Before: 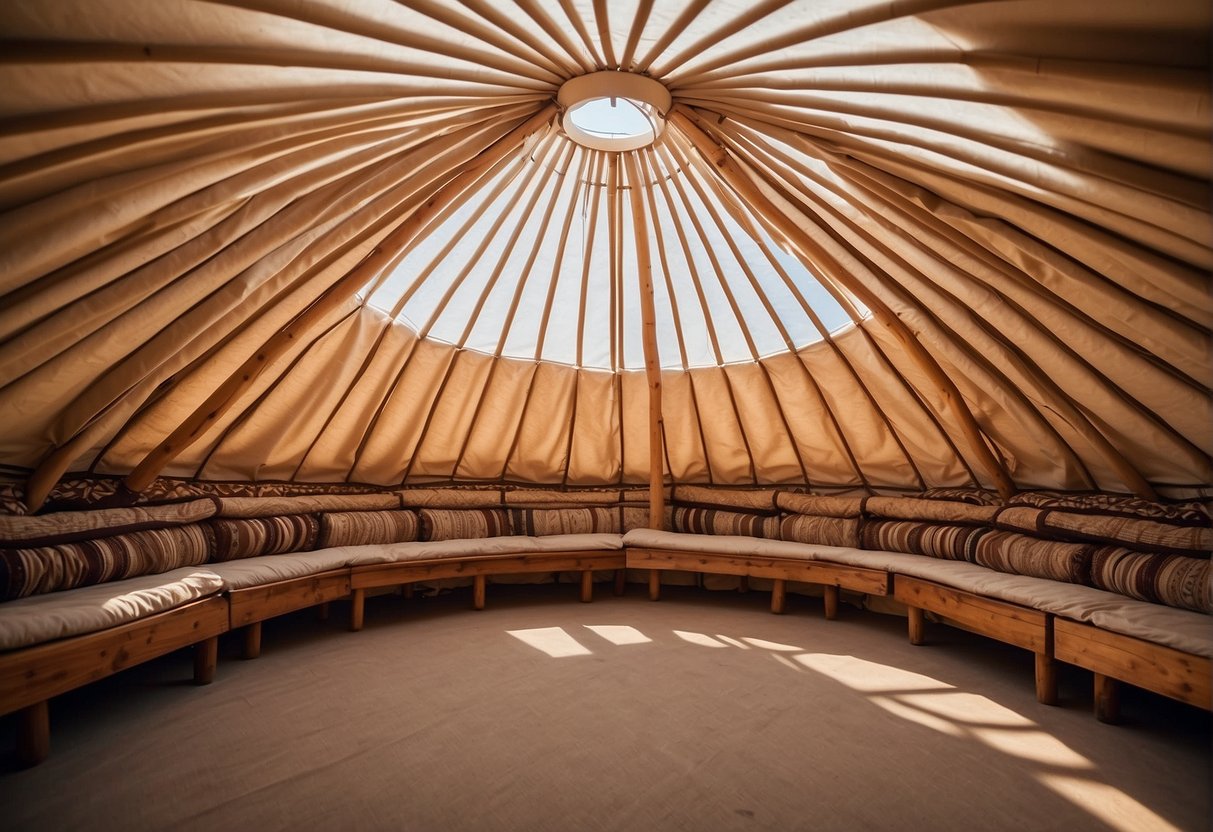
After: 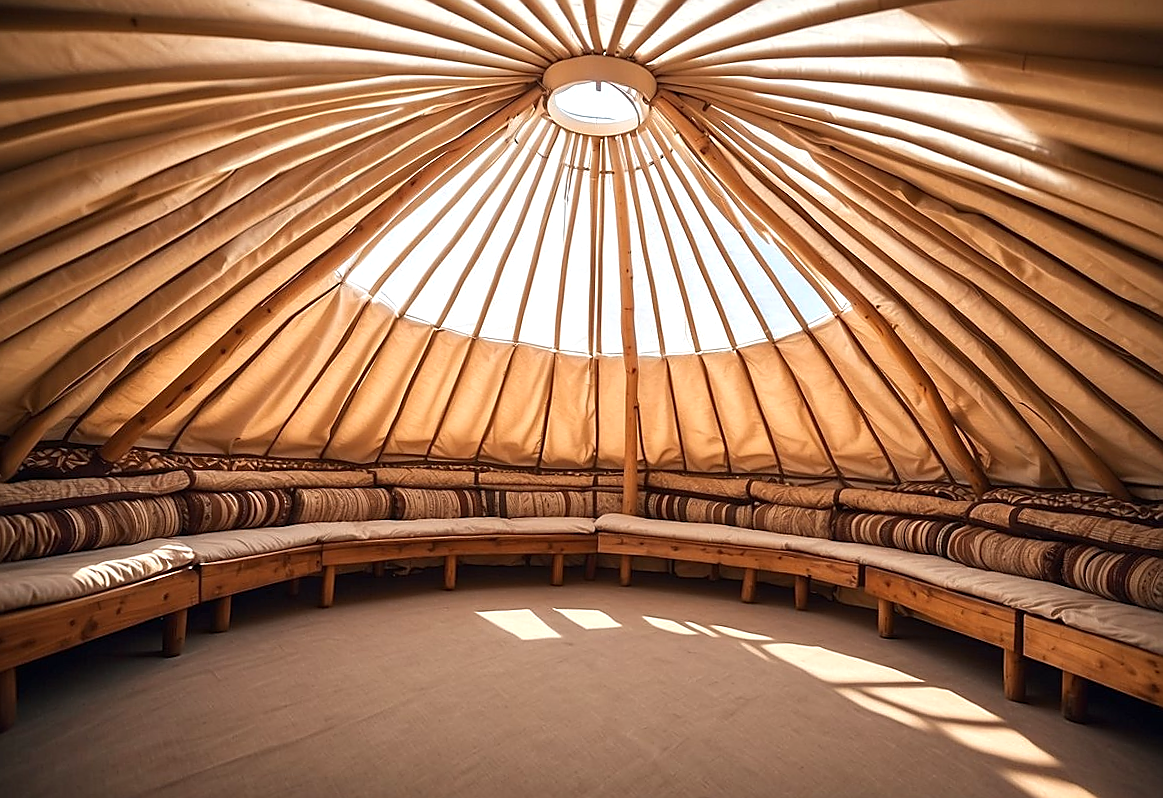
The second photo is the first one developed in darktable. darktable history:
exposure: black level correction 0, exposure 0.5 EV, compensate highlight preservation false
crop and rotate: angle -1.67°
sharpen: radius 1.357, amount 1.243, threshold 0.612
